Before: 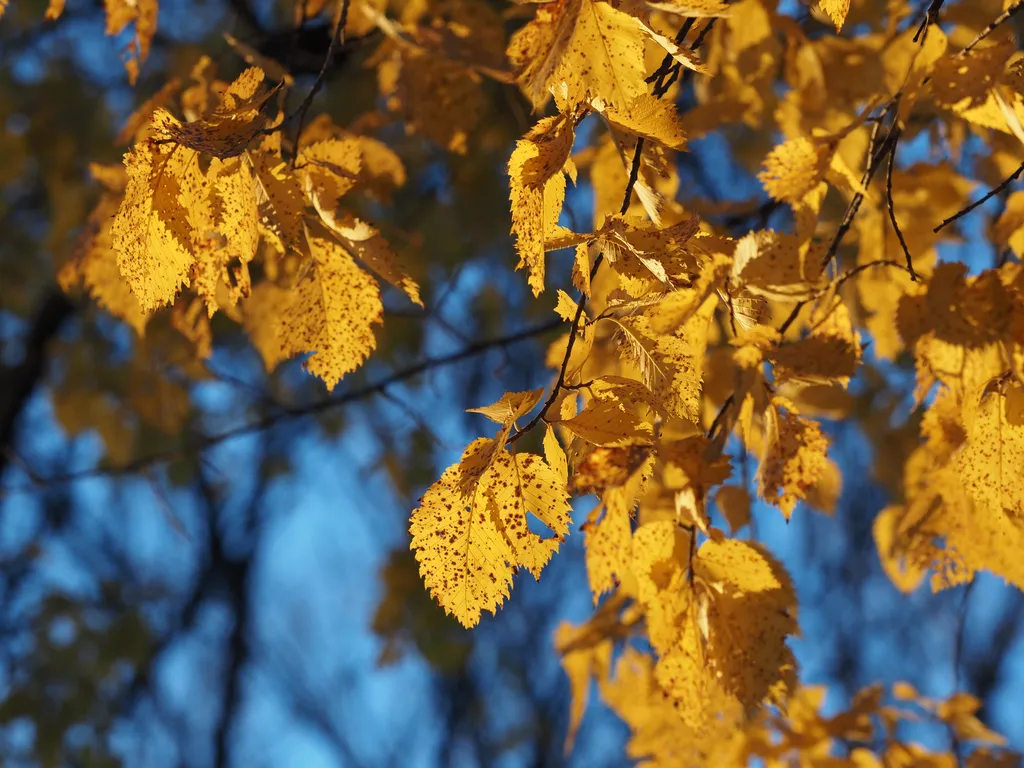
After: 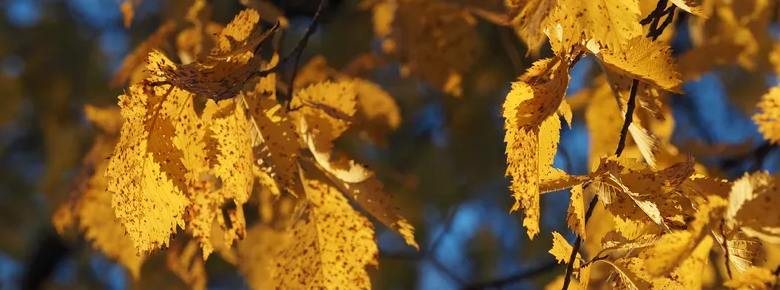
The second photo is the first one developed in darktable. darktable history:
crop: left 0.549%, top 7.63%, right 23.197%, bottom 54.591%
